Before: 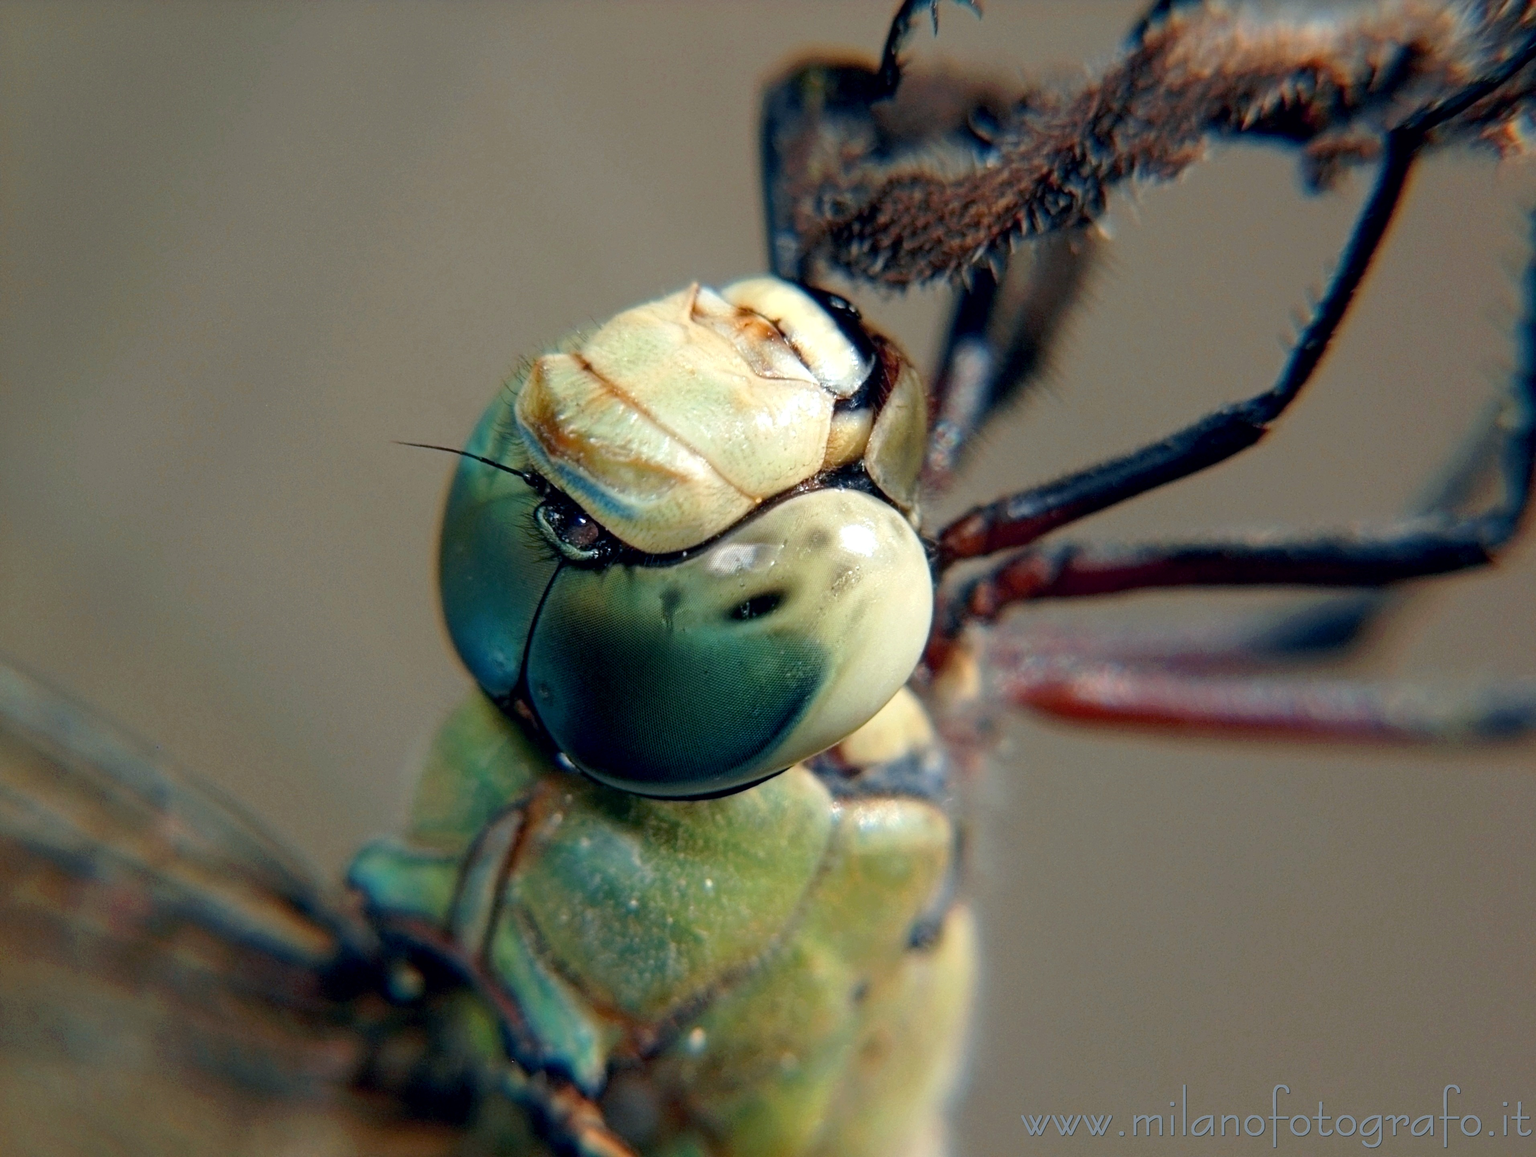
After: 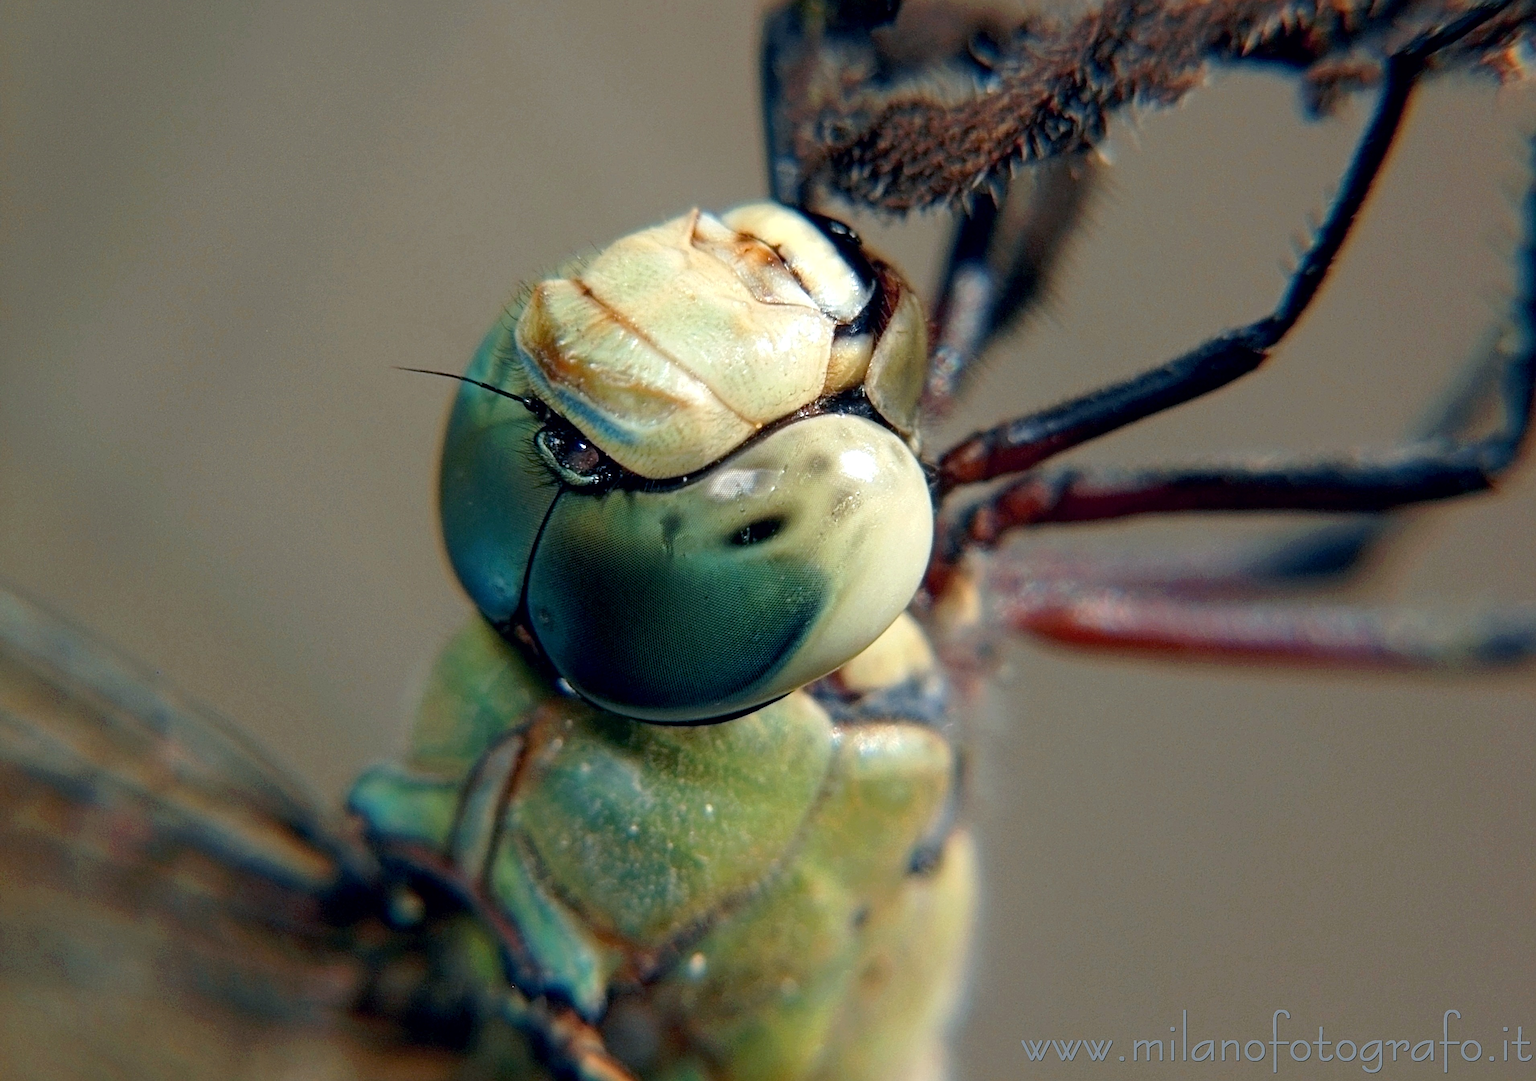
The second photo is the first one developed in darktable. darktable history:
sharpen: radius 2.137, amount 0.389, threshold 0.135
crop and rotate: top 6.47%
